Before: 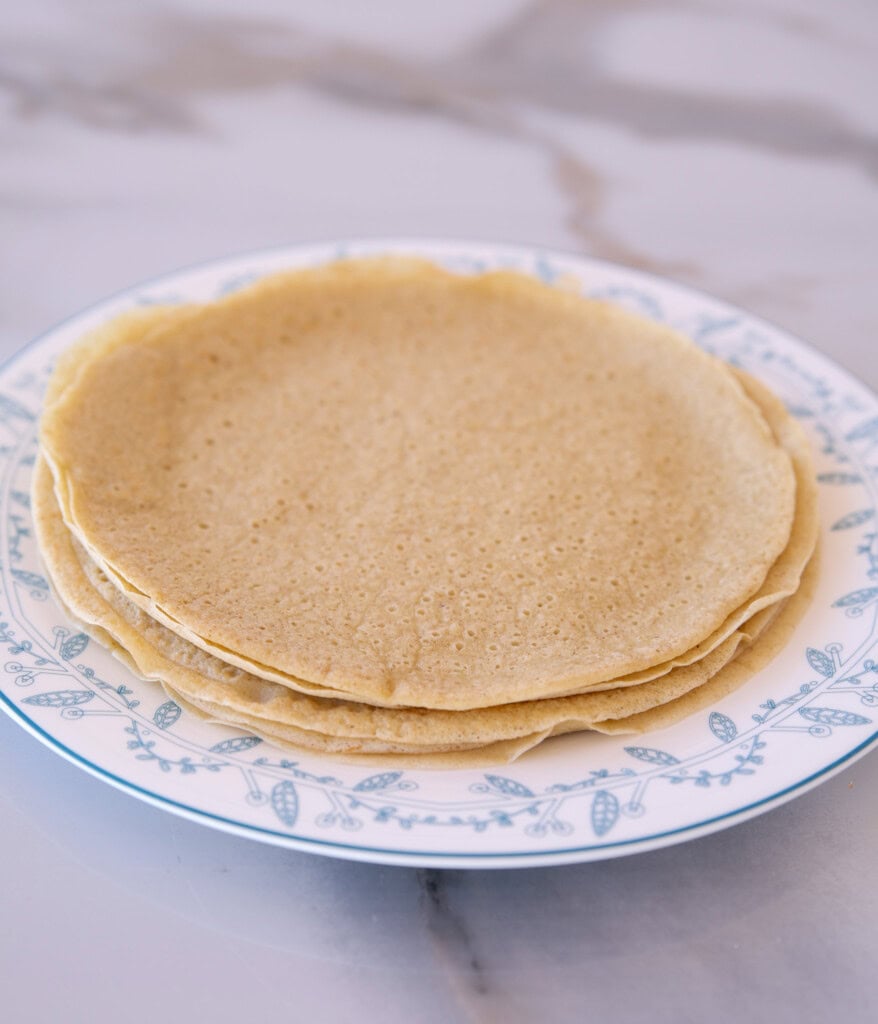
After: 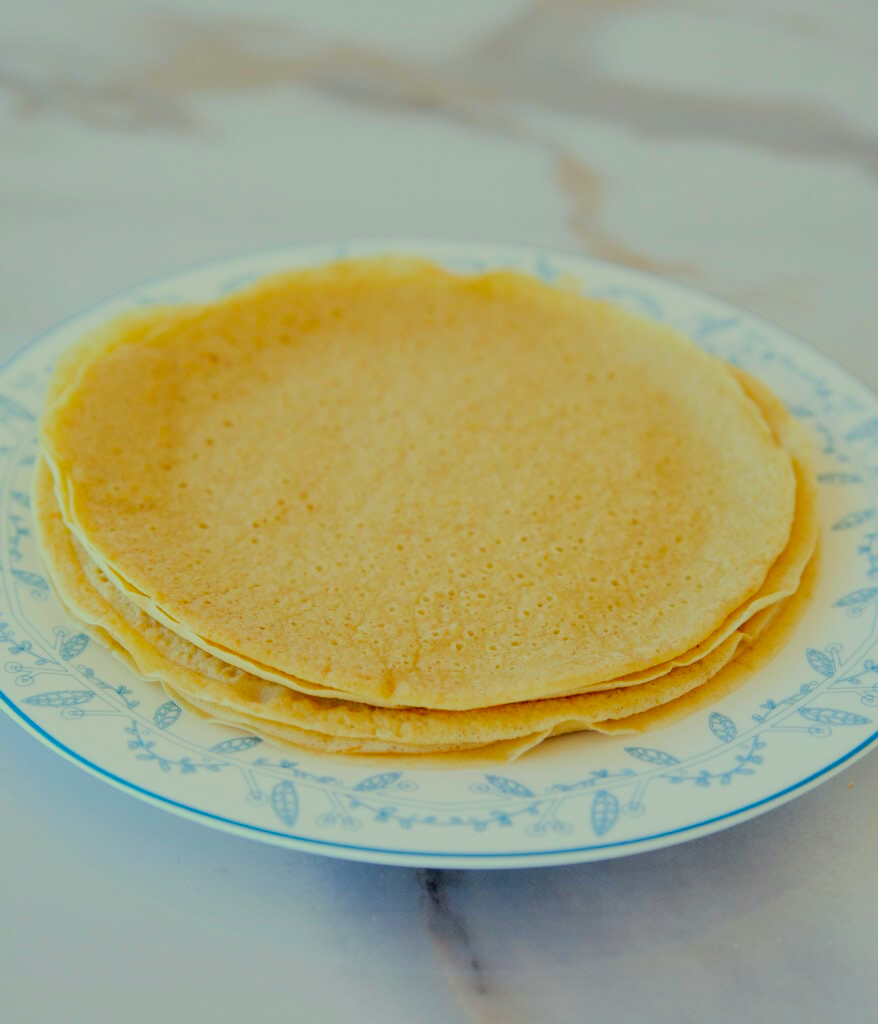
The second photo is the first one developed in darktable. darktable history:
color correction: highlights a* -11.02, highlights b* 9.95, saturation 1.71
filmic rgb: black relative exposure -6.17 EV, white relative exposure 6.98 EV, hardness 2.25
